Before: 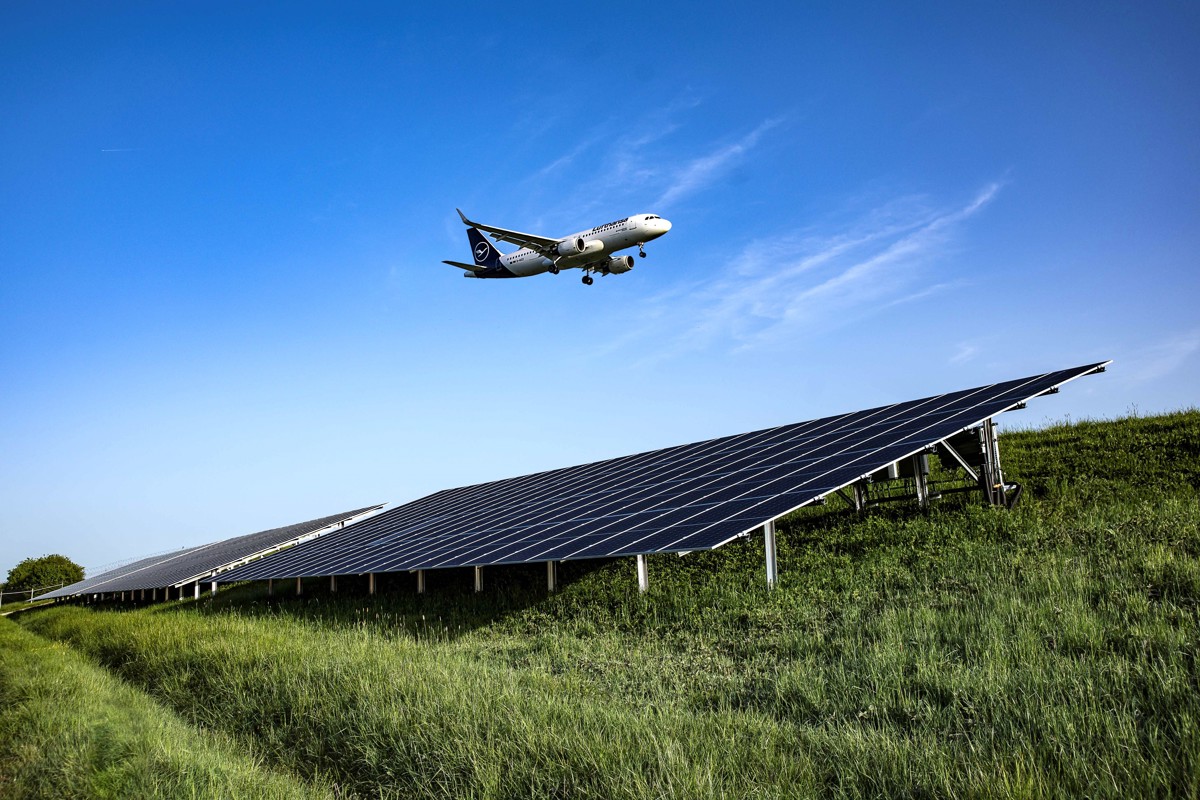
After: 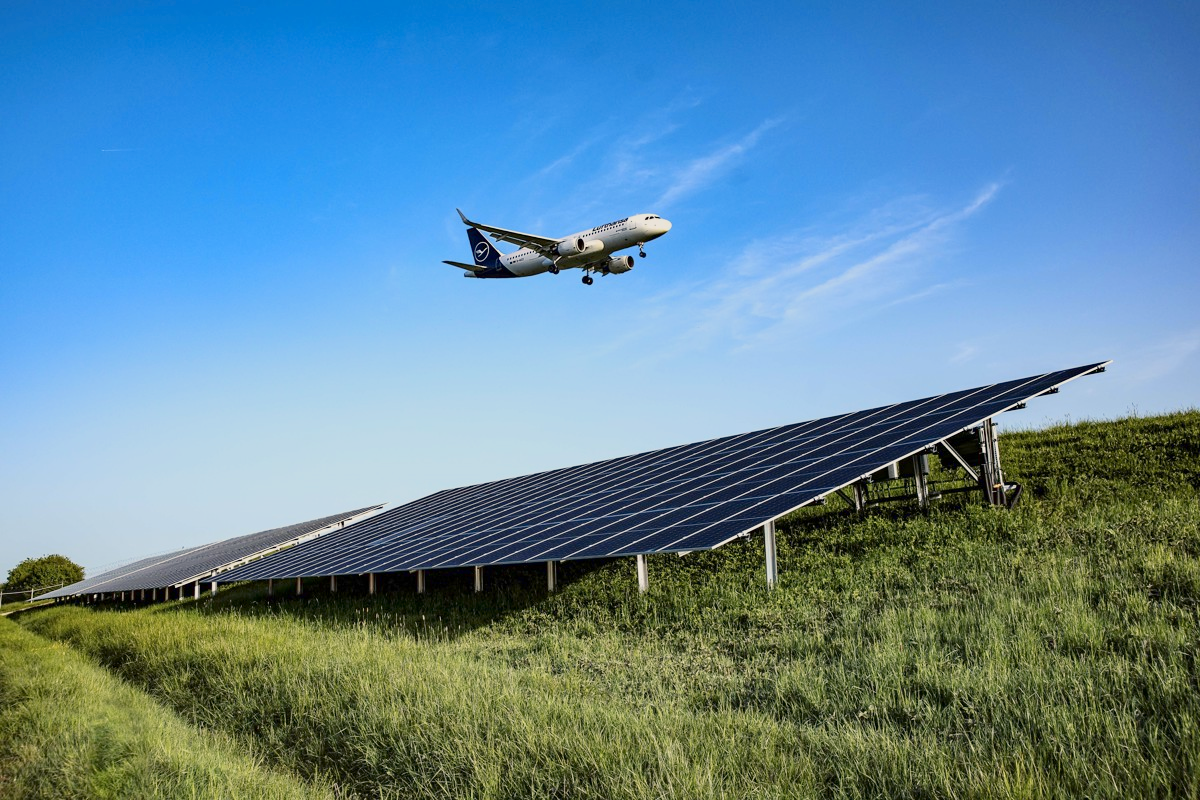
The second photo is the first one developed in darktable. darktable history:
exposure: exposure -0.054 EV, compensate highlight preservation false
tone curve: curves: ch0 [(0, 0) (0.004, 0.001) (0.133, 0.112) (0.325, 0.362) (0.832, 0.893) (1, 1)], color space Lab, independent channels, preserve colors none
color balance rgb: highlights gain › chroma 2.267%, highlights gain › hue 75.09°, perceptual saturation grading › global saturation 0.833%, hue shift -3.47°, contrast -20.655%
